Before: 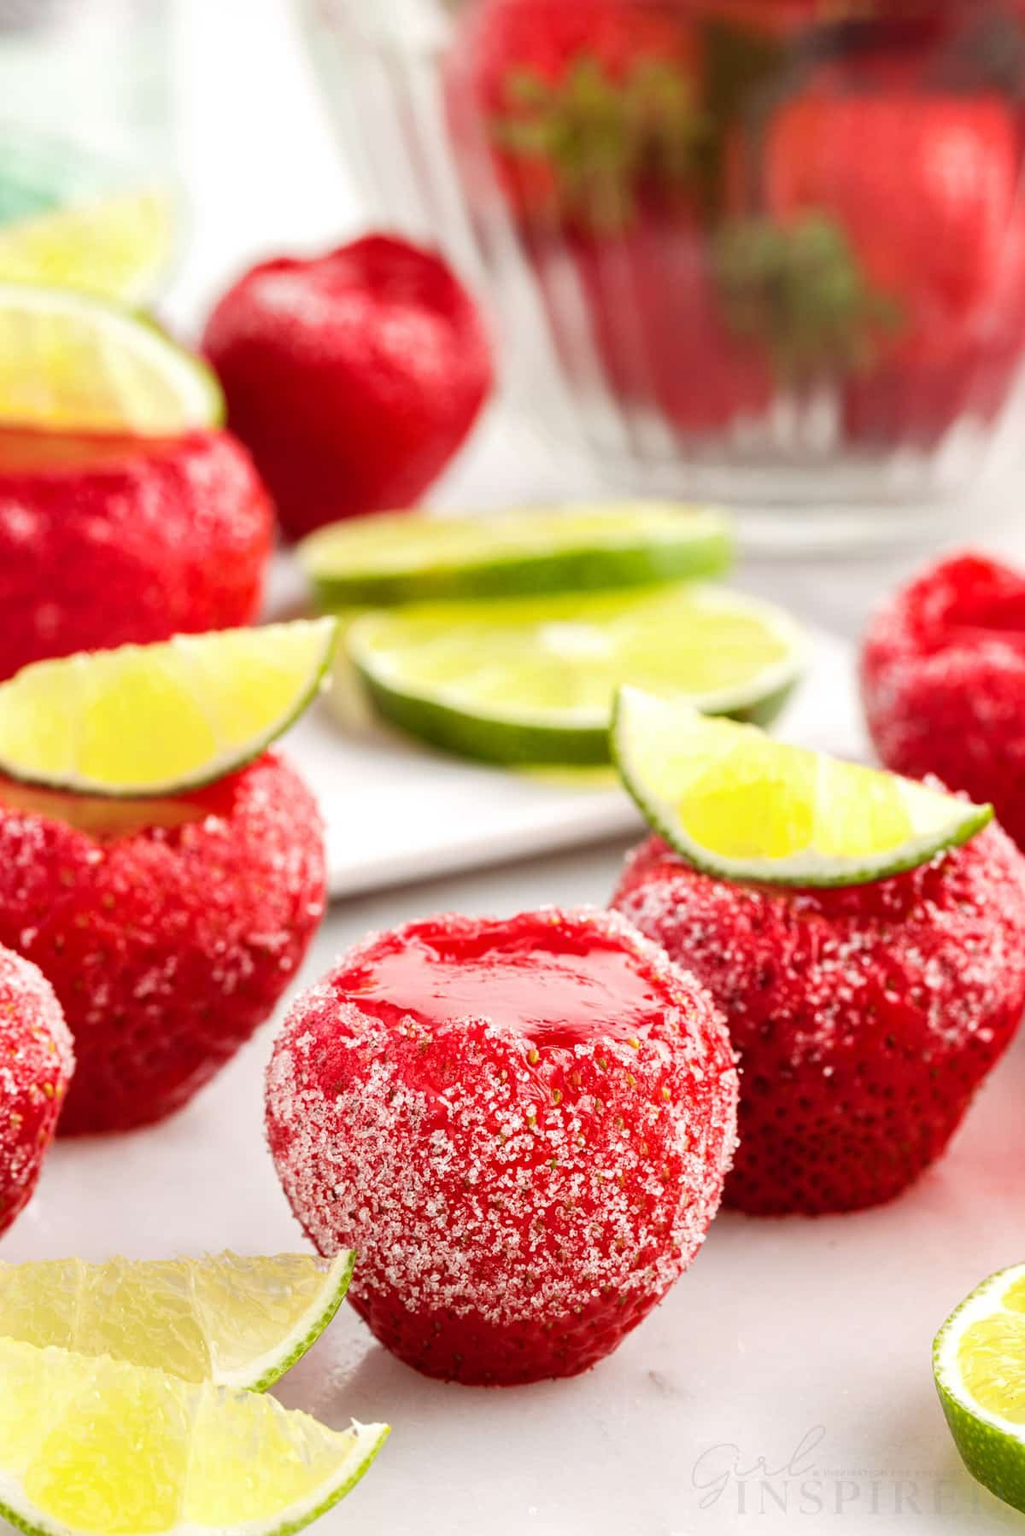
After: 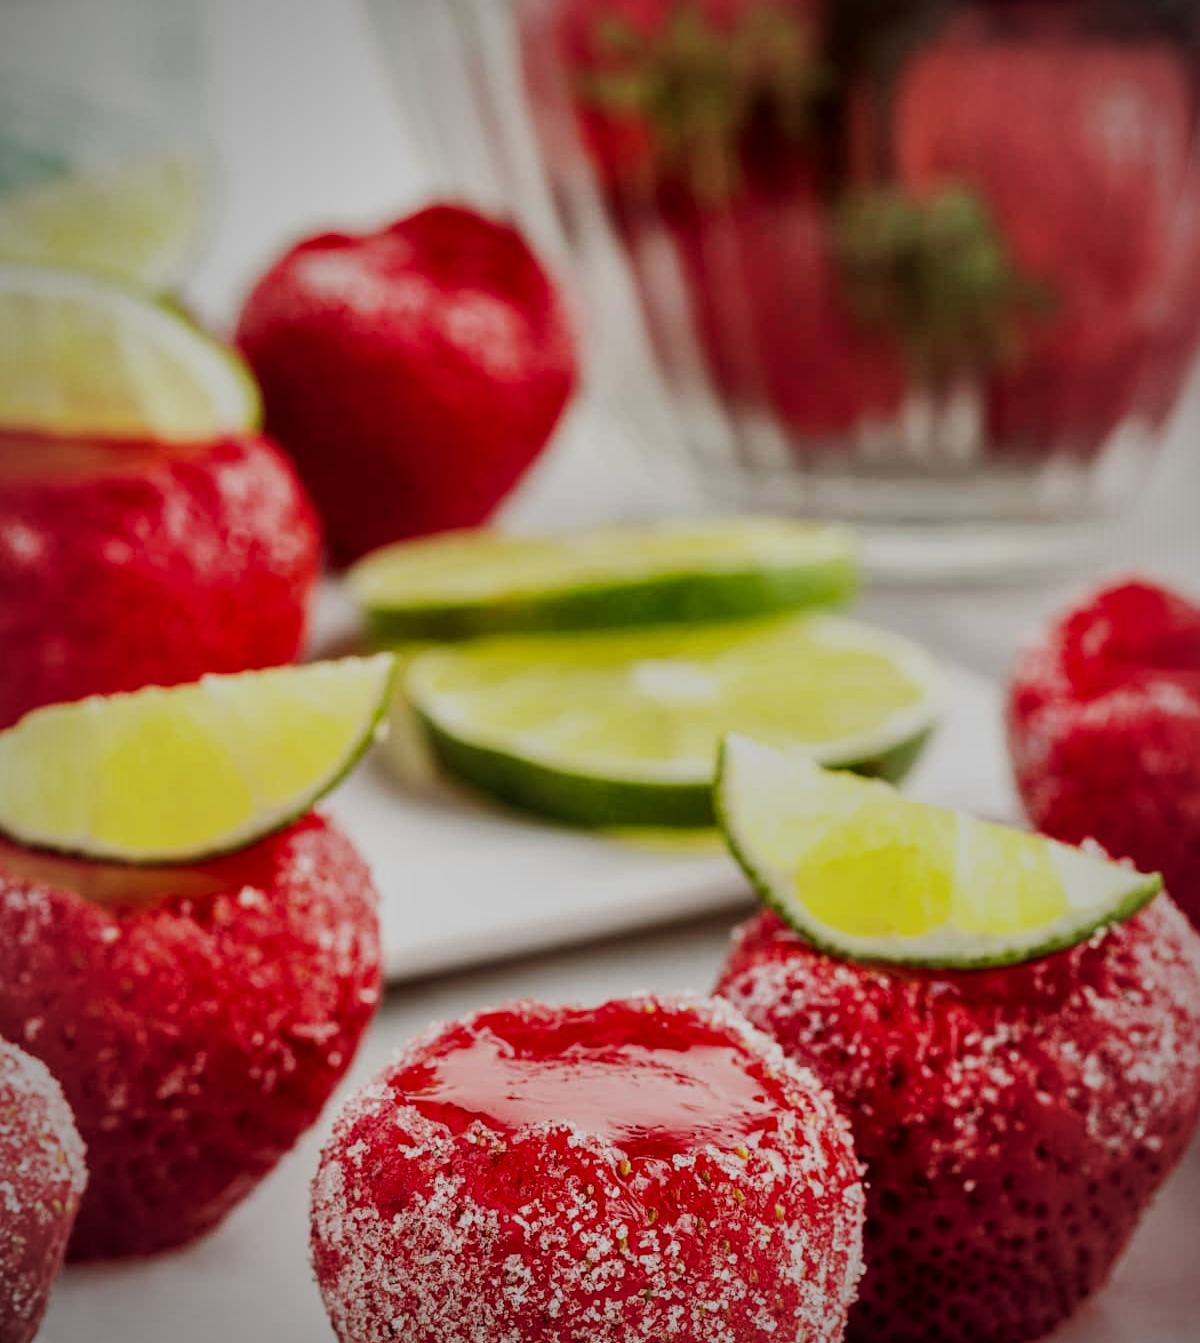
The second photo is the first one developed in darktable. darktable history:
shadows and highlights: on, module defaults
crop: top 3.881%, bottom 21.421%
color correction: highlights b* -0.023, saturation 0.978
exposure: exposure -2.052 EV, compensate exposure bias true, compensate highlight preservation false
local contrast: on, module defaults
base curve: curves: ch0 [(0, 0) (0.007, 0.004) (0.027, 0.03) (0.046, 0.07) (0.207, 0.54) (0.442, 0.872) (0.673, 0.972) (1, 1)], preserve colors none
color balance rgb: shadows lift › chroma 0.894%, shadows lift › hue 115.47°, linear chroma grading › global chroma -16.019%, perceptual saturation grading › global saturation 0.432%
vignetting: fall-off radius 59.74%, automatic ratio true
